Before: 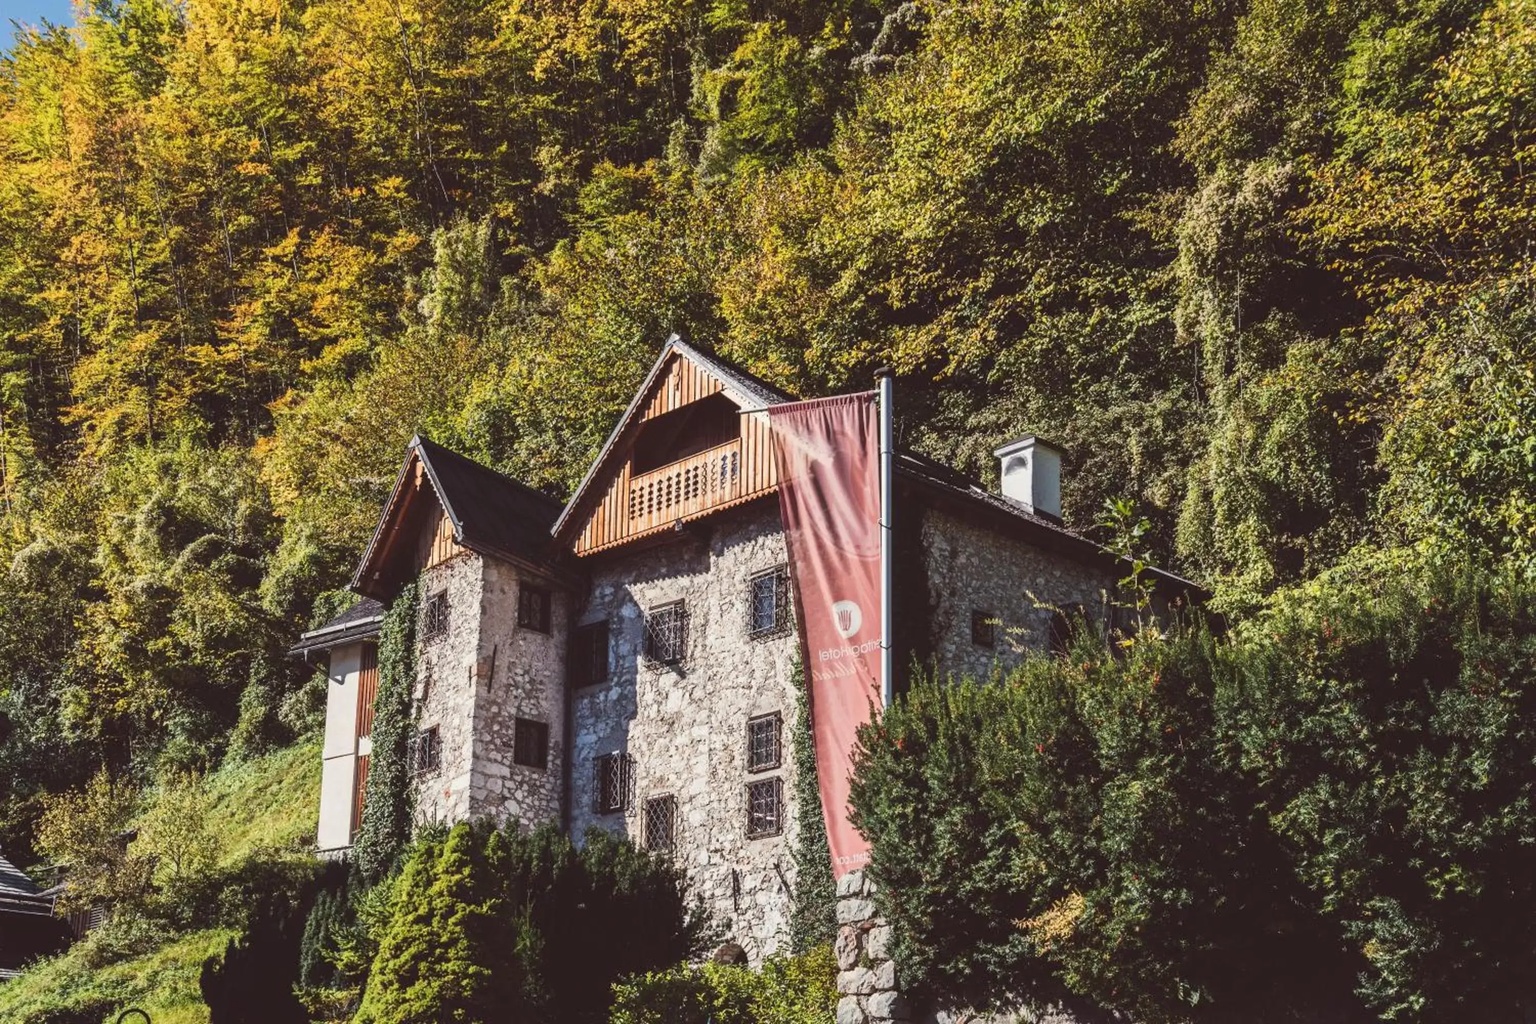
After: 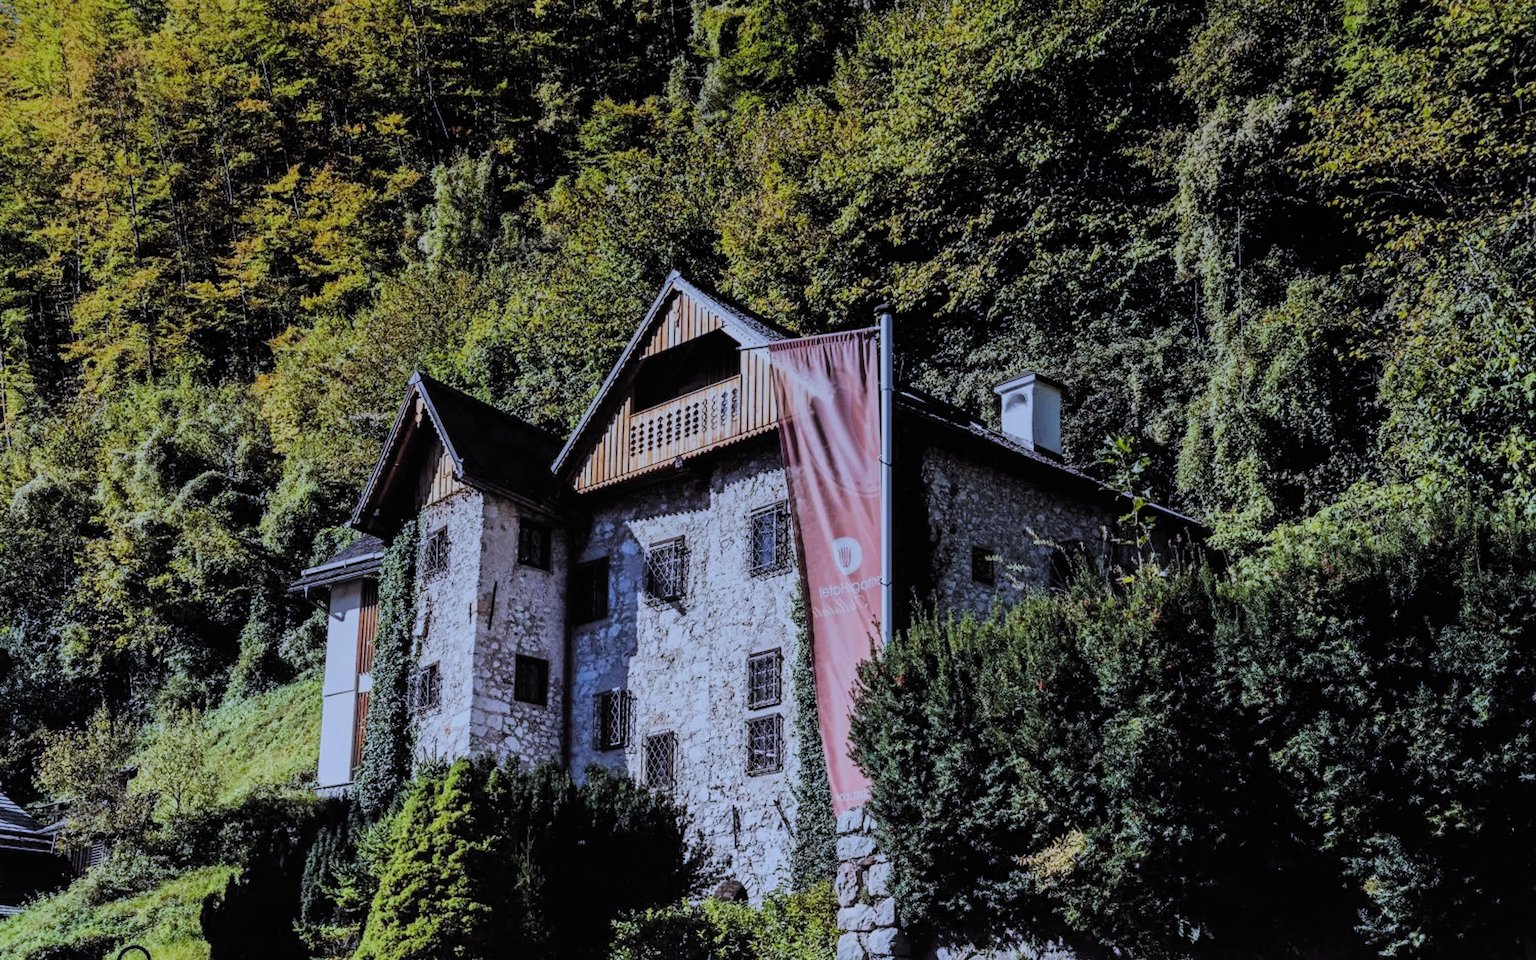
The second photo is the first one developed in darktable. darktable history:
crop and rotate: top 6.25%
filmic rgb: black relative exposure -4.58 EV, white relative exposure 4.8 EV, threshold 3 EV, hardness 2.36, latitude 36.07%, contrast 1.048, highlights saturation mix 1.32%, shadows ↔ highlights balance 1.25%, color science v4 (2020), enable highlight reconstruction true
graduated density: on, module defaults
white balance: red 0.871, blue 1.249
